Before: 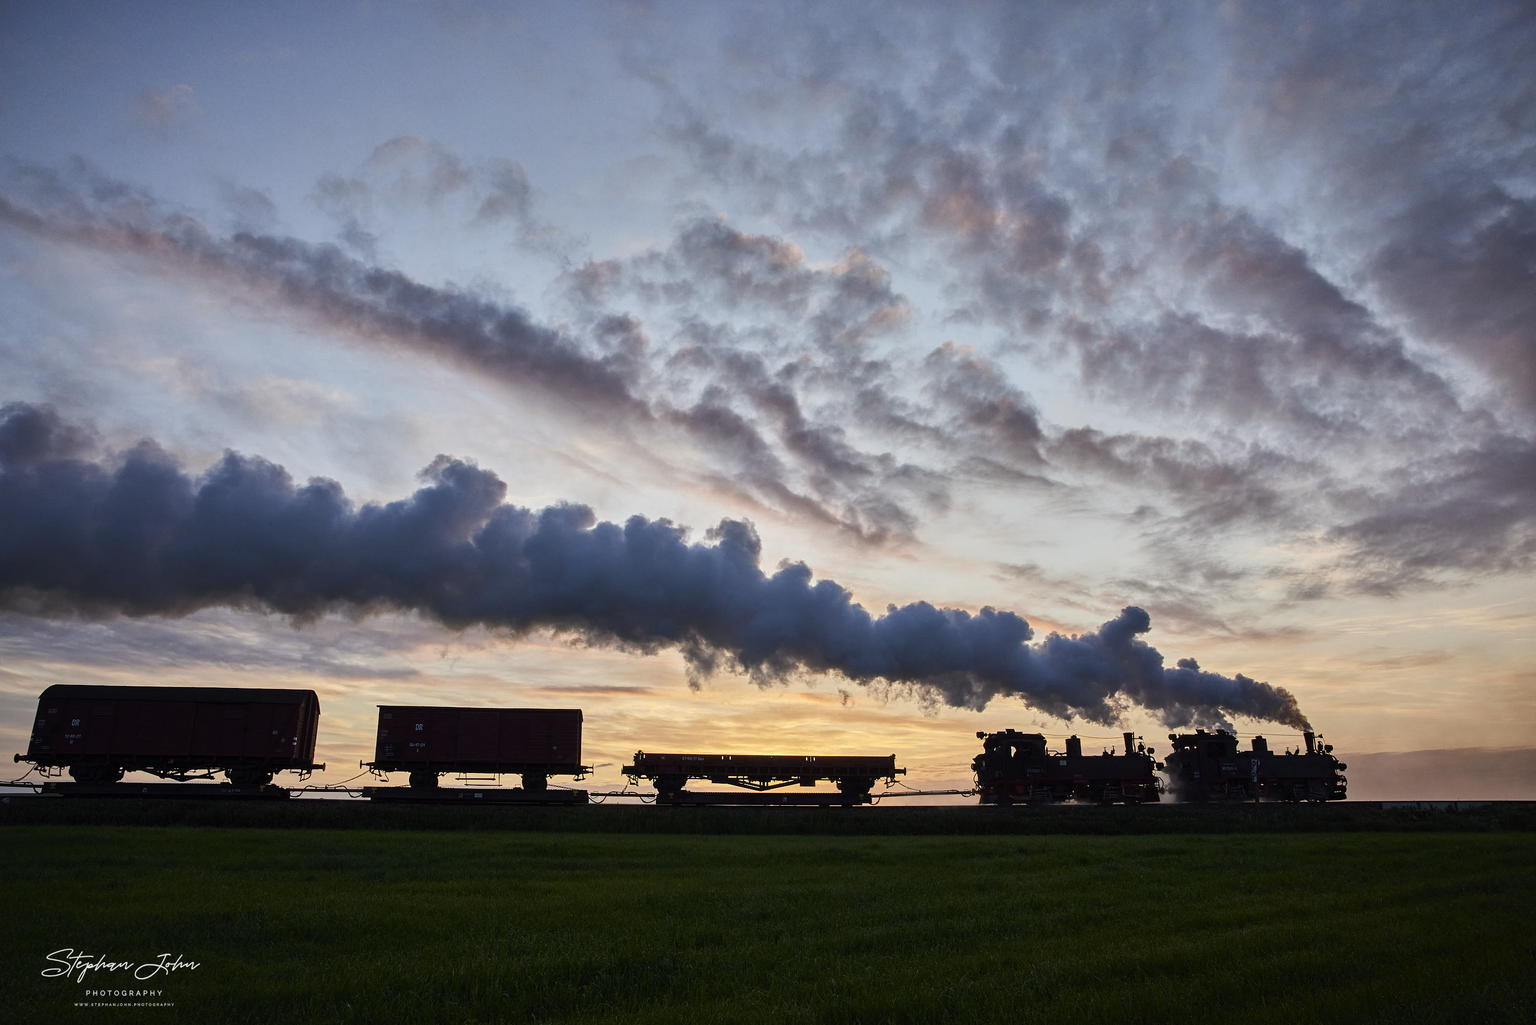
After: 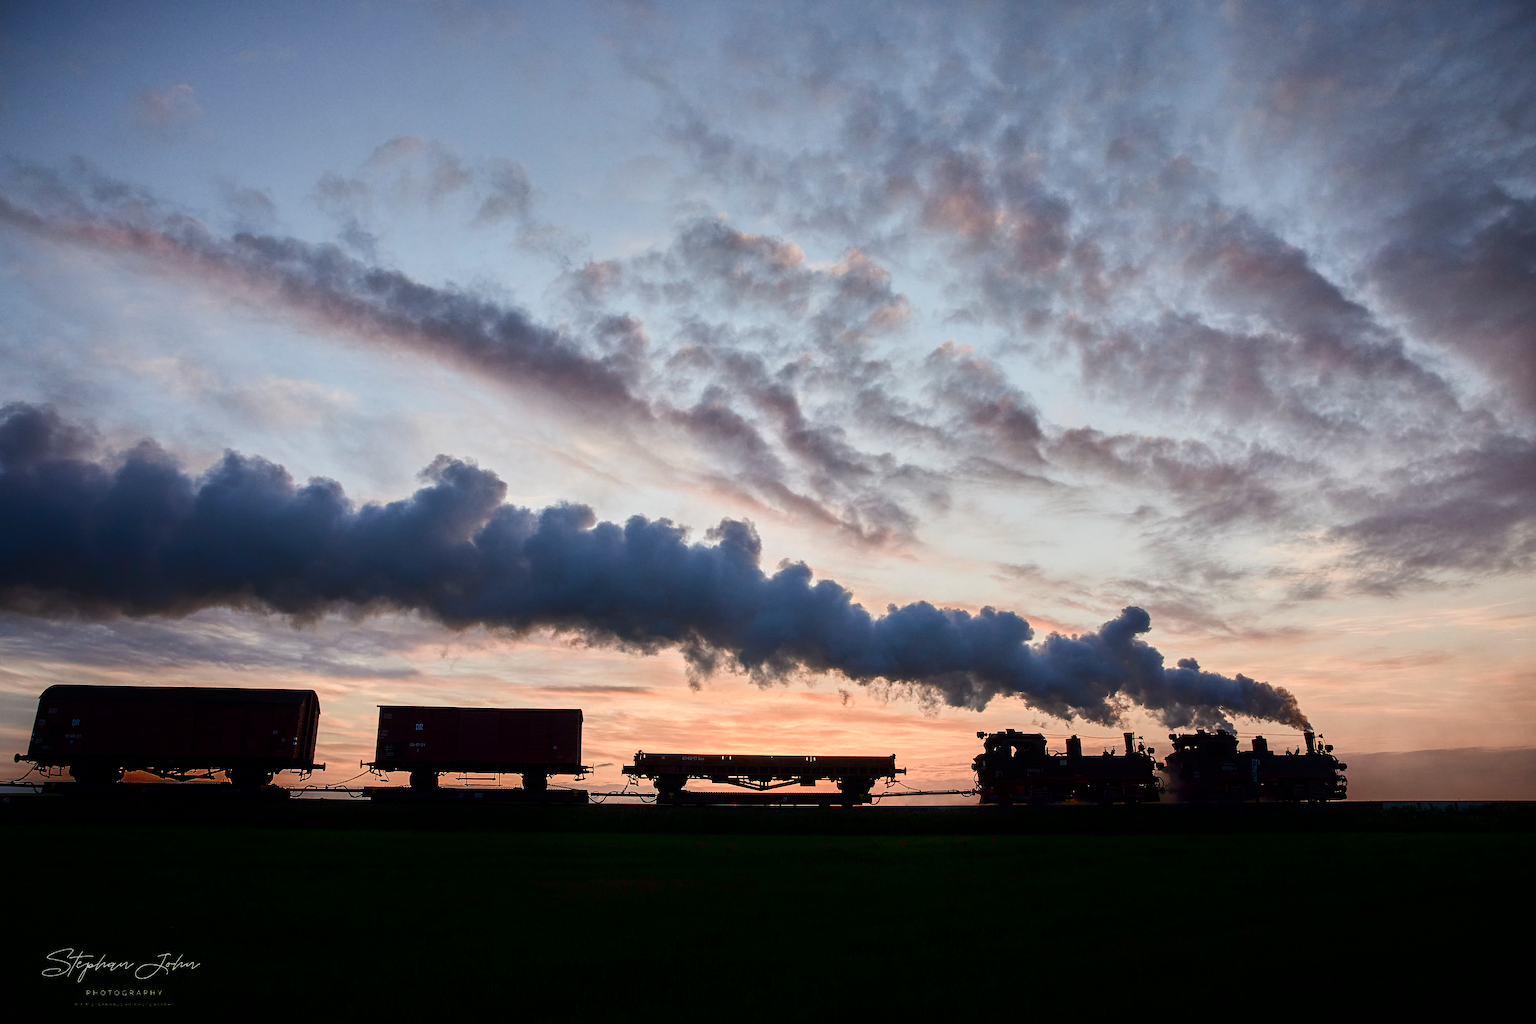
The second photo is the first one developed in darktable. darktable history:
tone equalizer: on, module defaults
shadows and highlights: shadows -69.47, highlights 35.42, soften with gaussian
color zones: curves: ch2 [(0, 0.5) (0.084, 0.497) (0.323, 0.335) (0.4, 0.497) (1, 0.5)]
